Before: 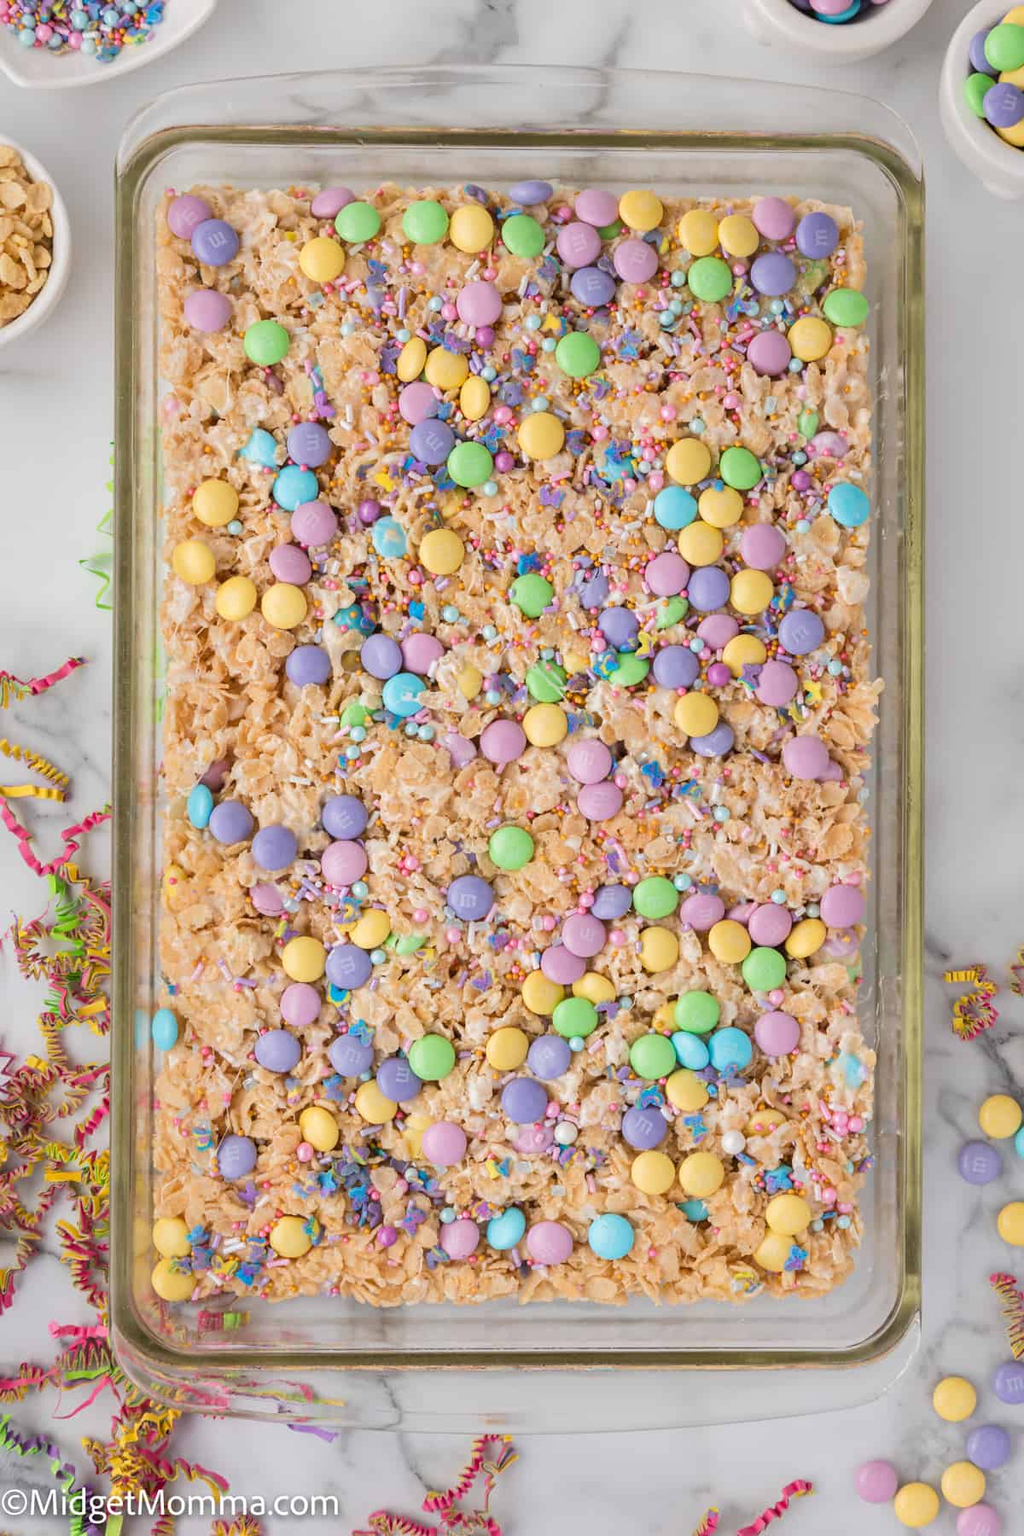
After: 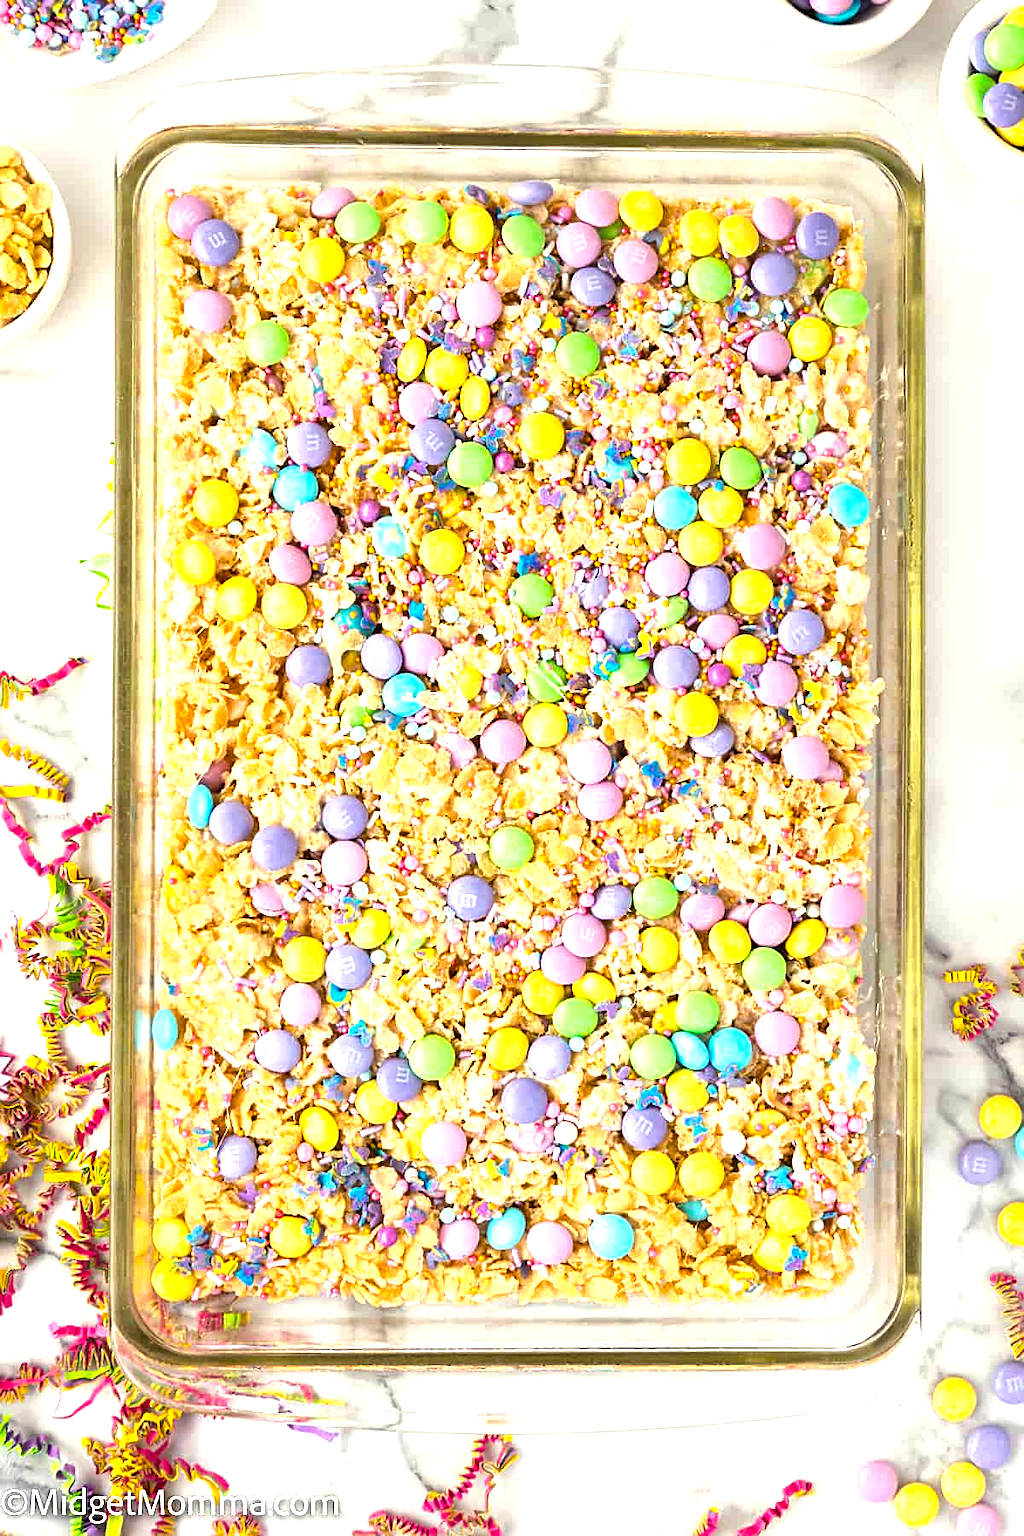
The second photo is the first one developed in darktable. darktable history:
sharpen: on, module defaults
color balance rgb: highlights gain › luminance 5.729%, highlights gain › chroma 2.583%, highlights gain › hue 93.02°, perceptual saturation grading › global saturation 30.939%, perceptual brilliance grading › global brilliance -4.907%, perceptual brilliance grading › highlights 23.853%, perceptual brilliance grading › mid-tones 7.512%, perceptual brilliance grading › shadows -4.928%
tone equalizer: -8 EV -0.426 EV, -7 EV -0.368 EV, -6 EV -0.339 EV, -5 EV -0.254 EV, -3 EV 0.243 EV, -2 EV 0.336 EV, -1 EV 0.397 EV, +0 EV 0.406 EV
local contrast: mode bilateral grid, contrast 21, coarseness 50, detail 119%, midtone range 0.2
